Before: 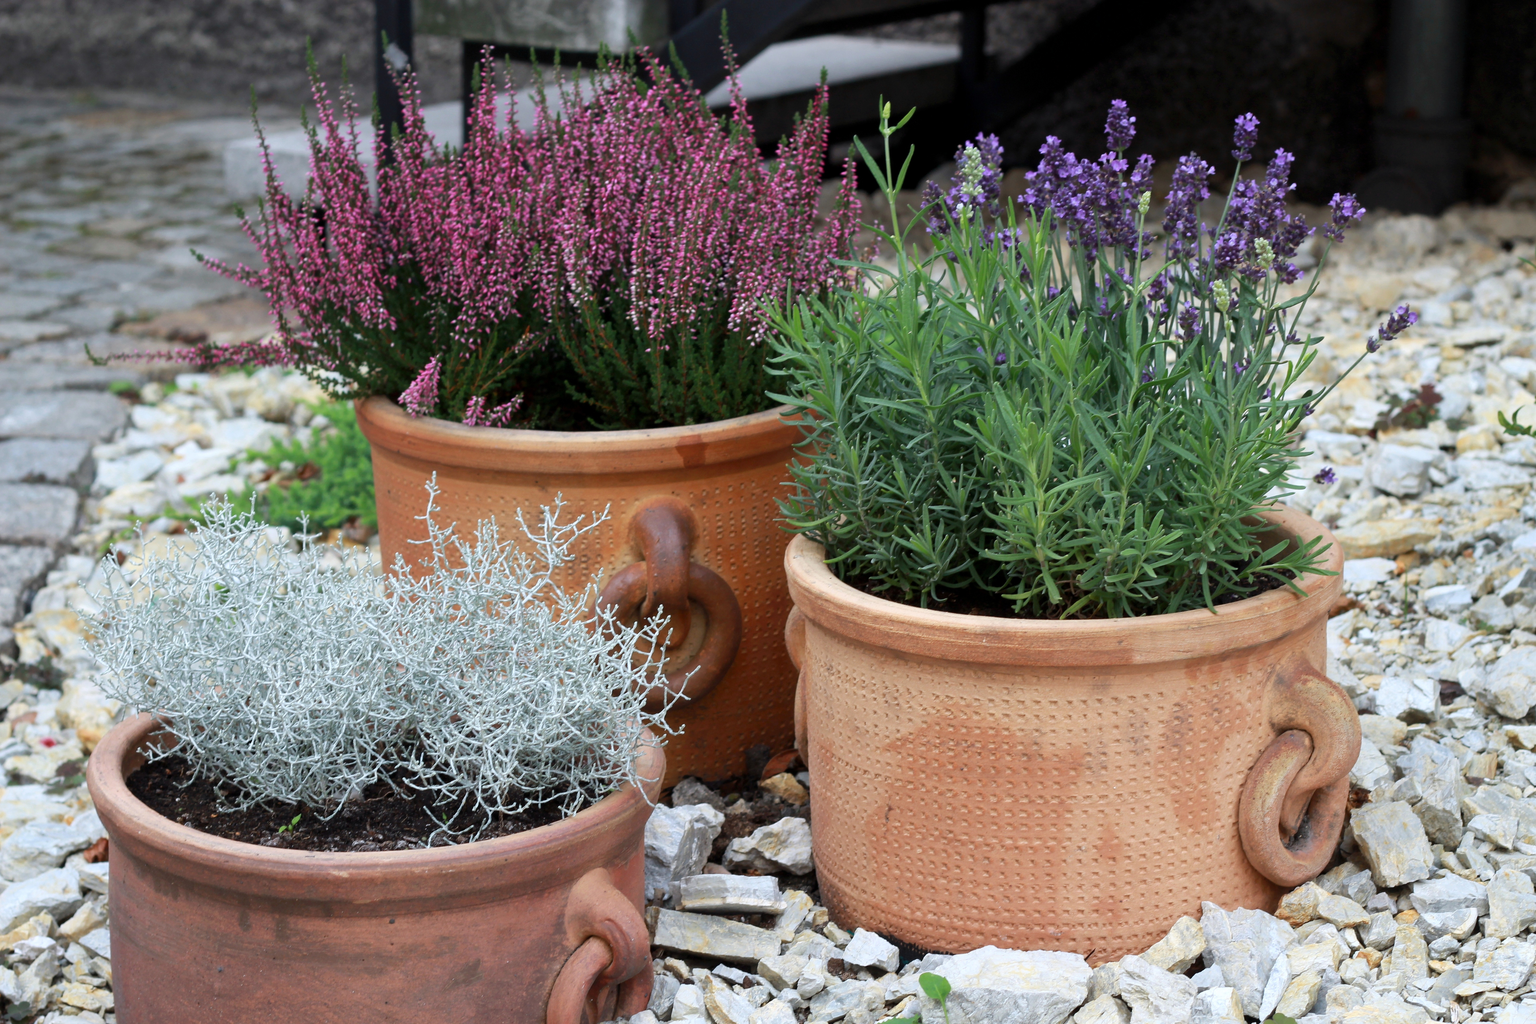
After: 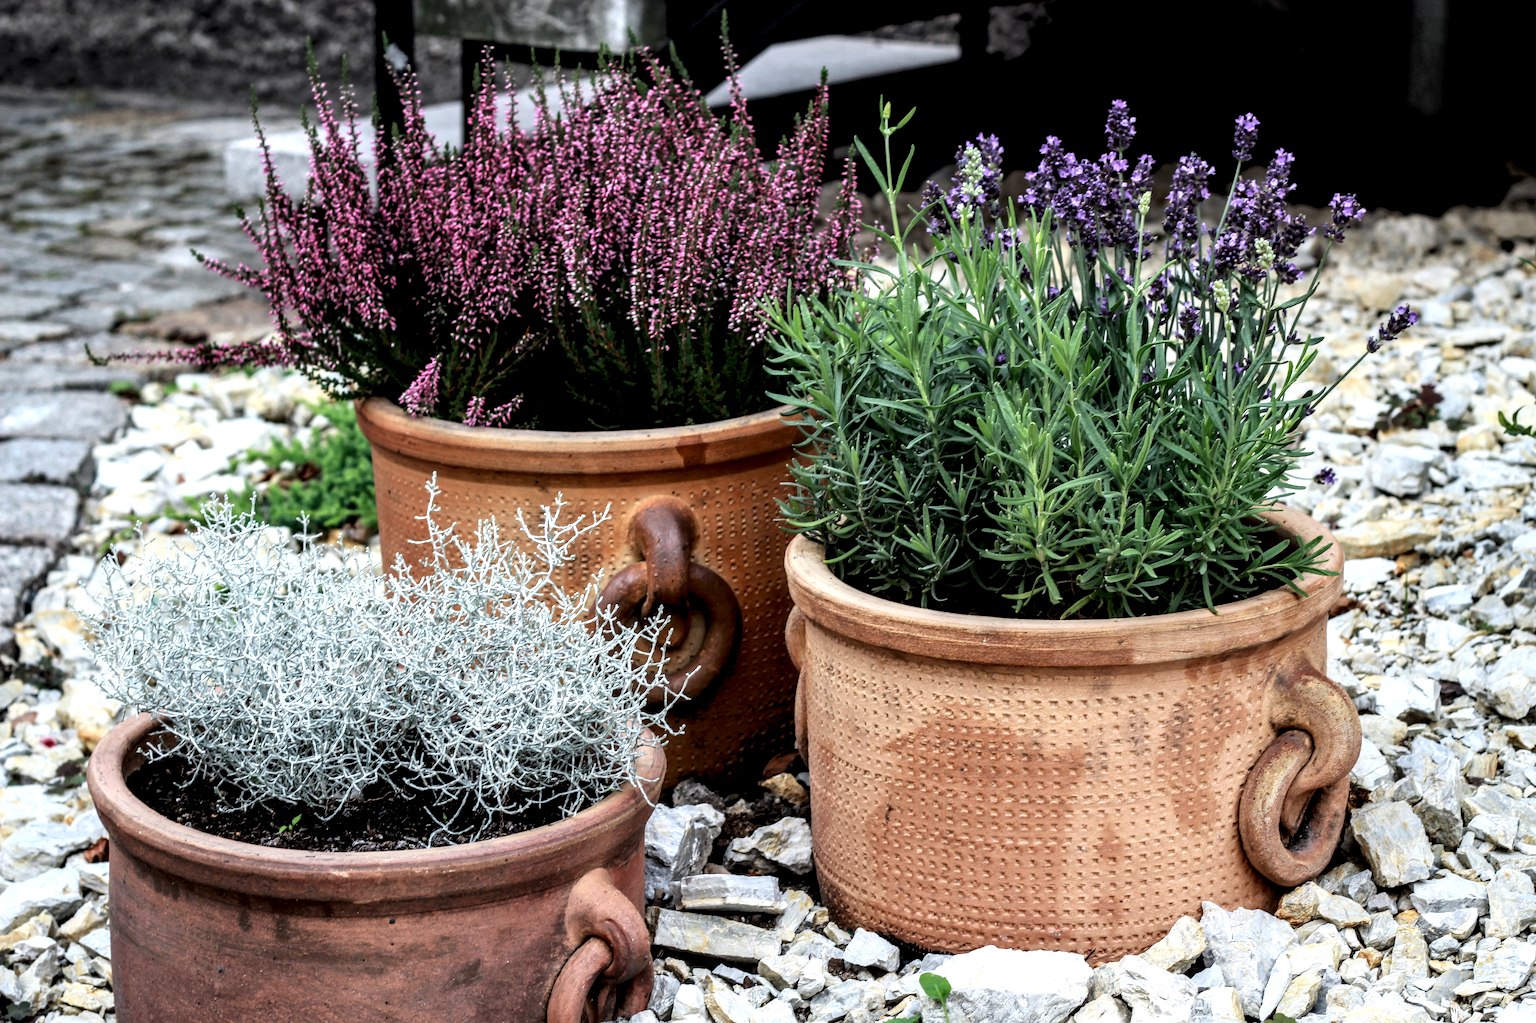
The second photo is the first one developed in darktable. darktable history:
tone curve: curves: ch0 [(0, 0) (0.118, 0.034) (0.182, 0.124) (0.265, 0.214) (0.504, 0.508) (0.783, 0.825) (1, 1)], color space Lab, linked channels, preserve colors none
local contrast: highlights 18%, detail 187%
levels: mode automatic, levels [0.062, 0.494, 0.925]
